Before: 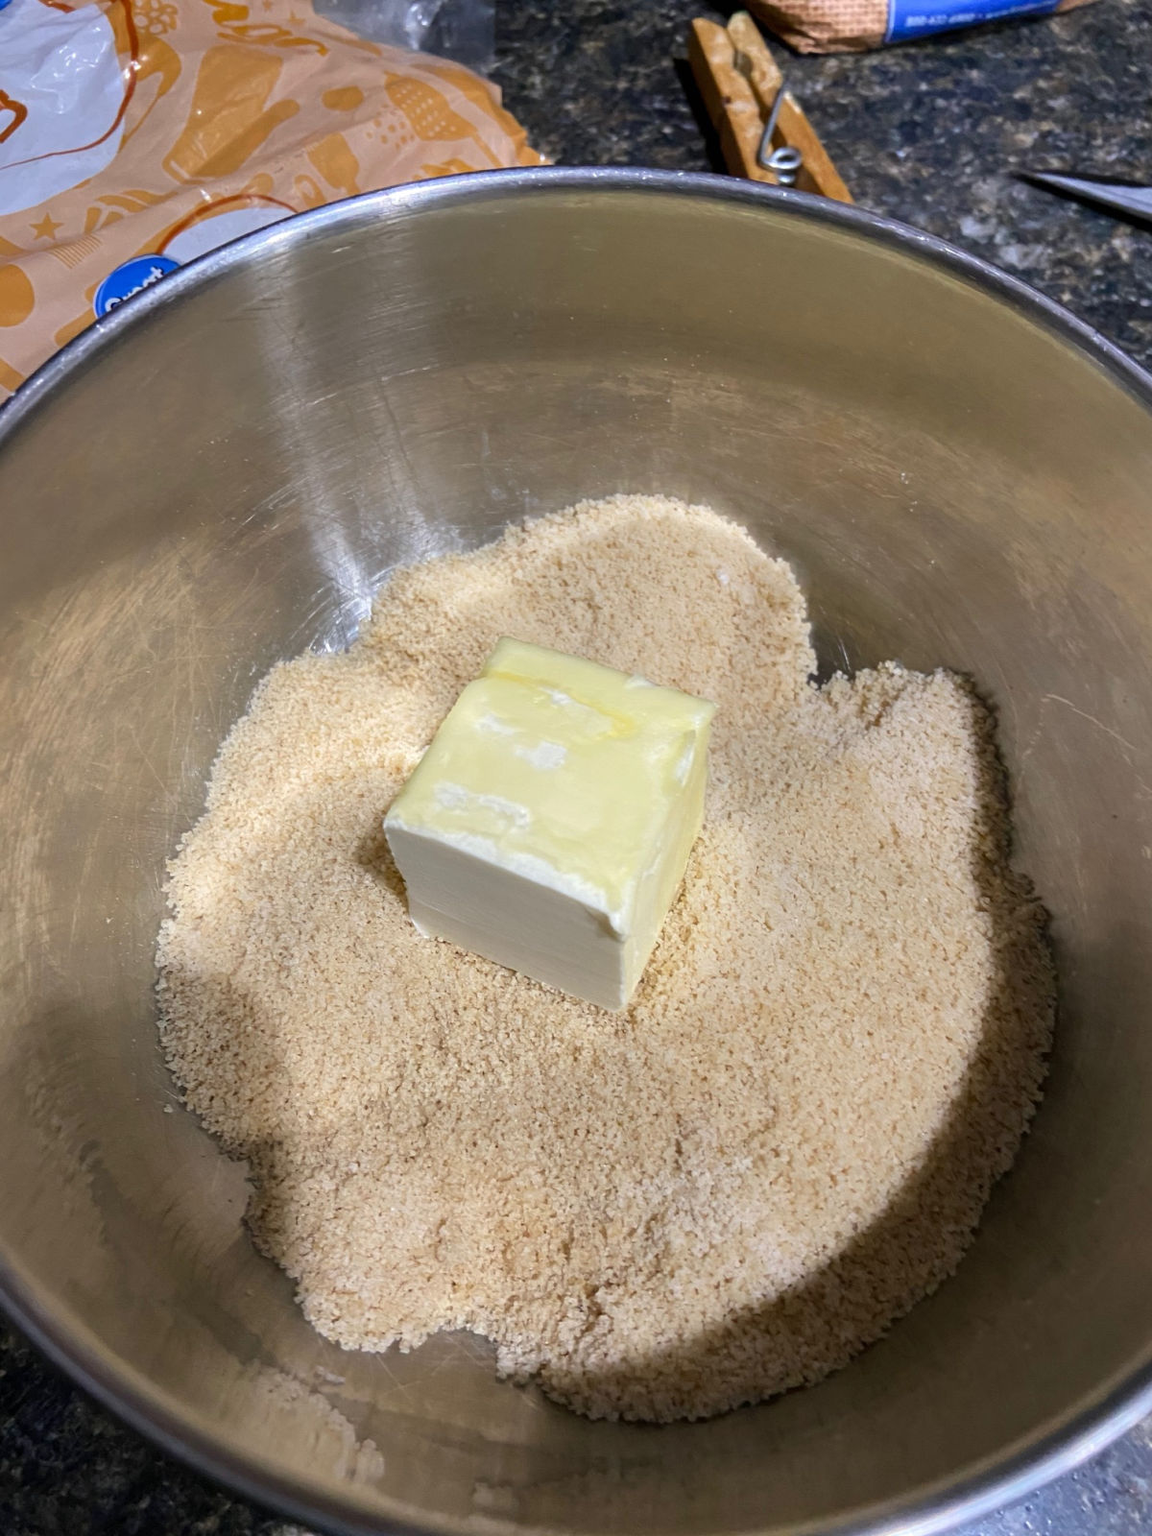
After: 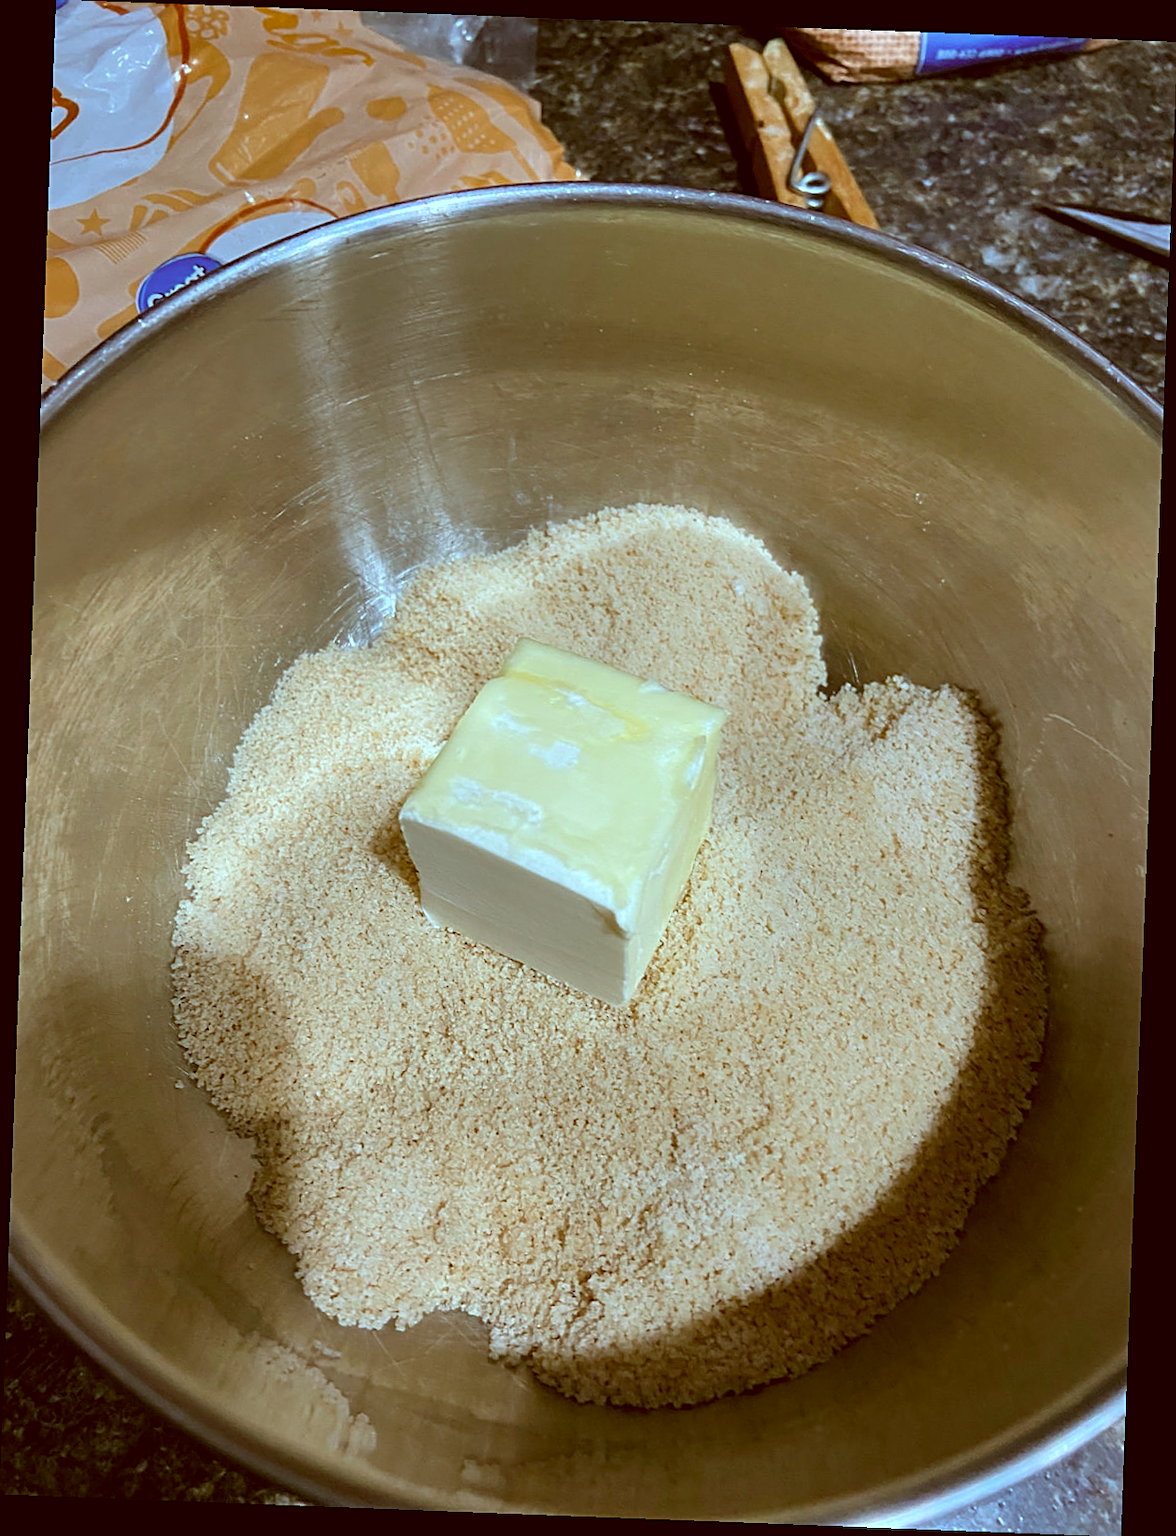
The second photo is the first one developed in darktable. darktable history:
color correction: highlights a* -14.62, highlights b* -16.22, shadows a* 10.12, shadows b* 29.4
sharpen: on, module defaults
rotate and perspective: rotation 2.17°, automatic cropping off
